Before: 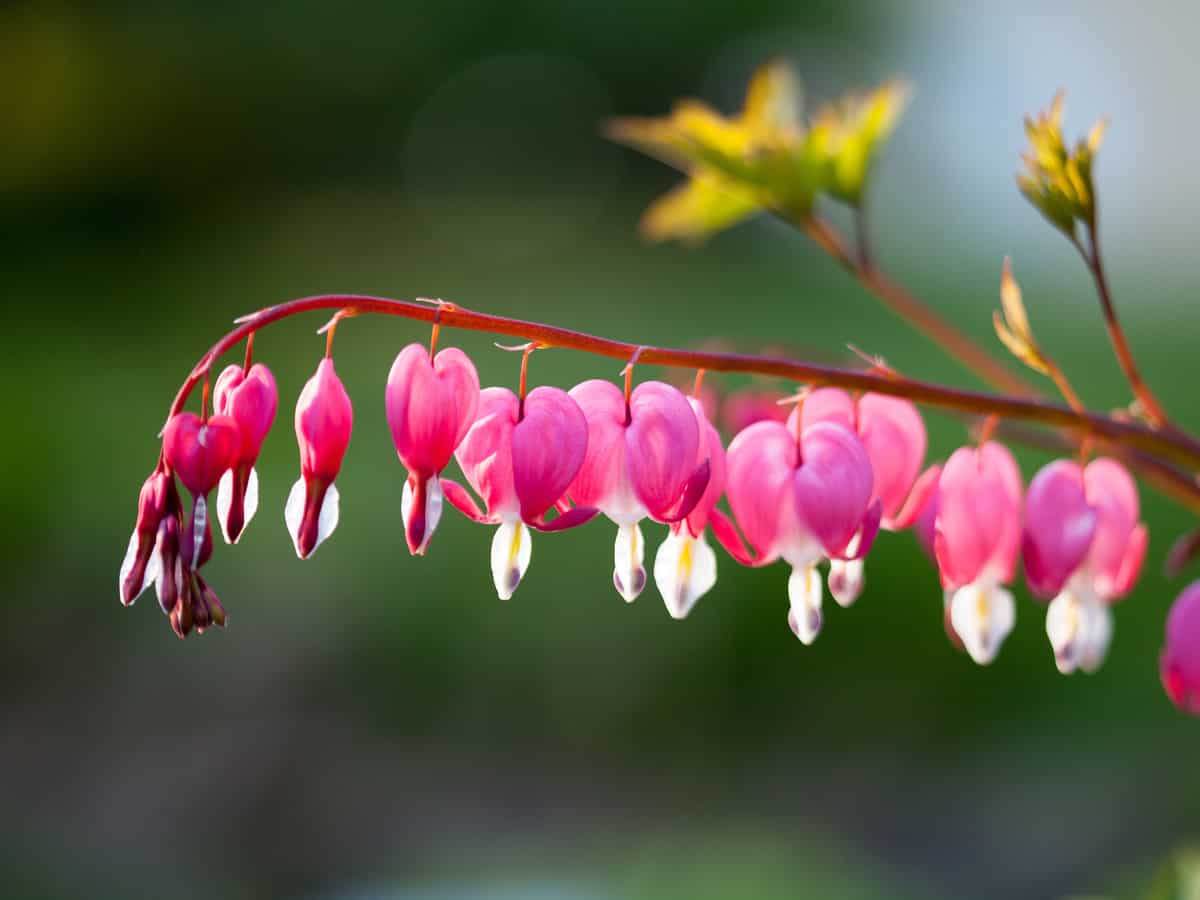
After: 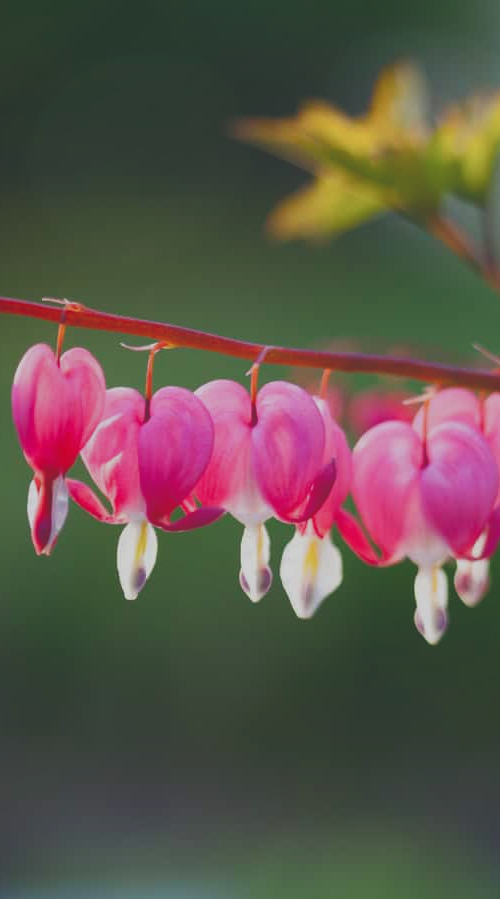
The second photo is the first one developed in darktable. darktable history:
exposure: black level correction -0.037, exposure -0.496 EV, compensate highlight preservation false
shadows and highlights: shadows -41.68, highlights 62.8, soften with gaussian
contrast brightness saturation: contrast 0.052
color balance rgb: global offset › chroma 0.052%, global offset › hue 254.01°, perceptual saturation grading › global saturation 13.98%, perceptual saturation grading › highlights -25.725%, perceptual saturation grading › shadows 25.242%, contrast -9.814%
crop: left 31.228%, right 27.081%
